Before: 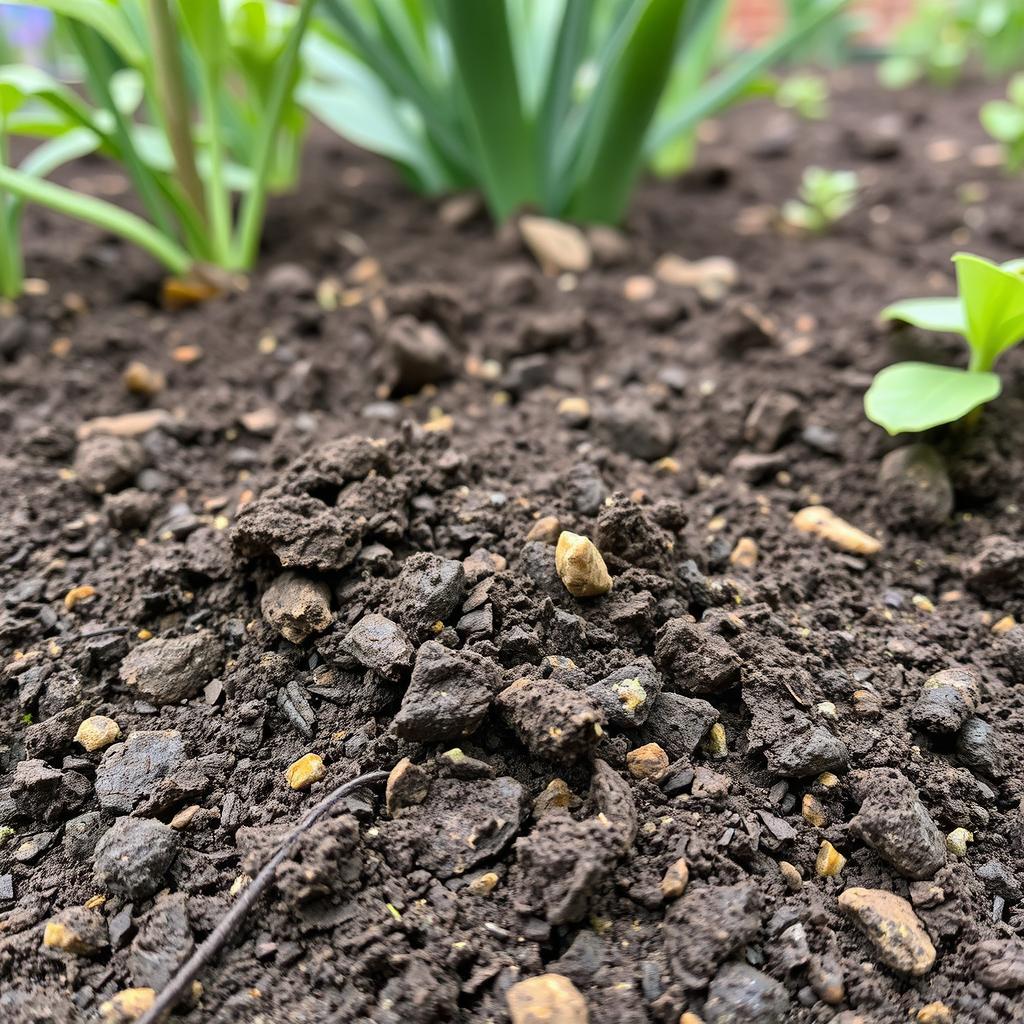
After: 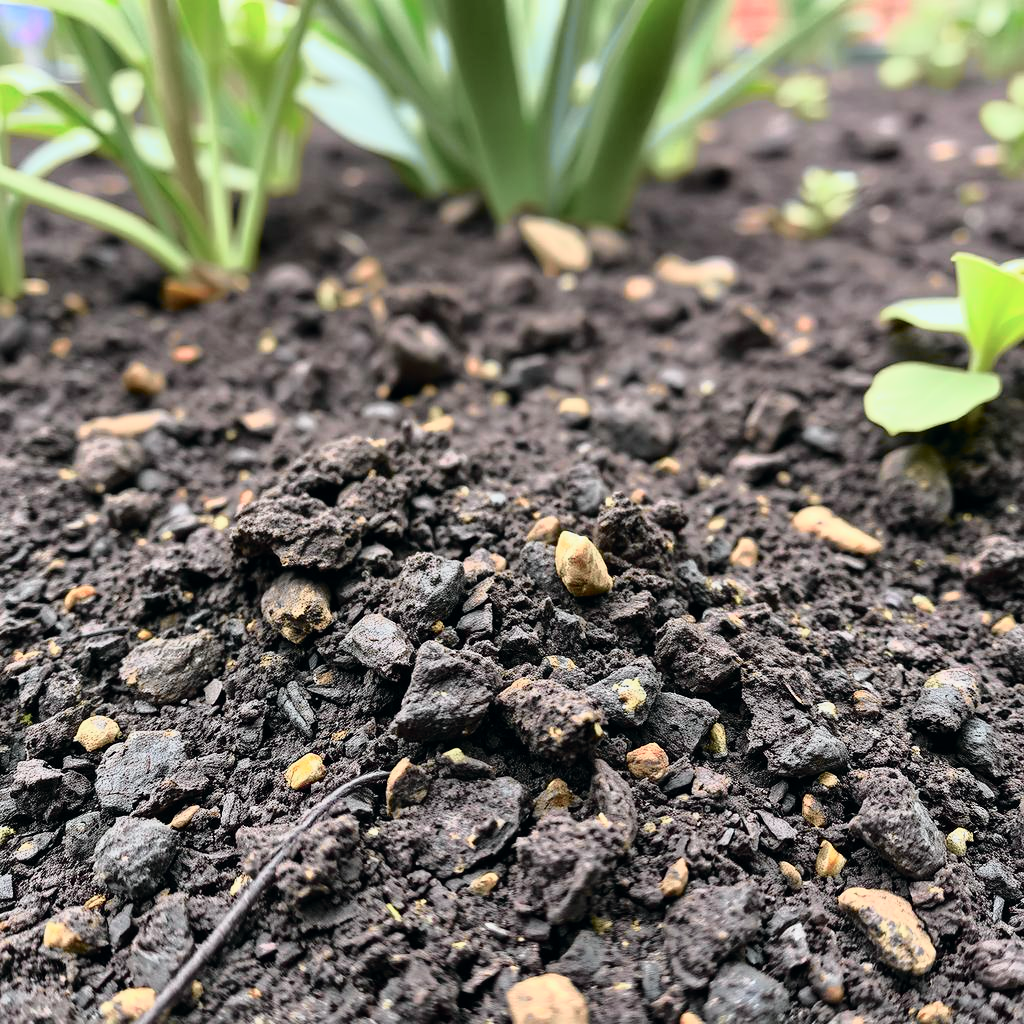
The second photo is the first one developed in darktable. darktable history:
tone curve: curves: ch0 [(0, 0) (0.105, 0.068) (0.195, 0.162) (0.283, 0.283) (0.384, 0.404) (0.485, 0.531) (0.638, 0.681) (0.795, 0.879) (1, 0.977)]; ch1 [(0, 0) (0.161, 0.092) (0.35, 0.33) (0.379, 0.401) (0.456, 0.469) (0.504, 0.498) (0.53, 0.532) (0.58, 0.619) (0.635, 0.671) (1, 1)]; ch2 [(0, 0) (0.371, 0.362) (0.437, 0.437) (0.483, 0.484) (0.53, 0.515) (0.56, 0.58) (0.622, 0.606) (1, 1)], color space Lab, independent channels, preserve colors none
